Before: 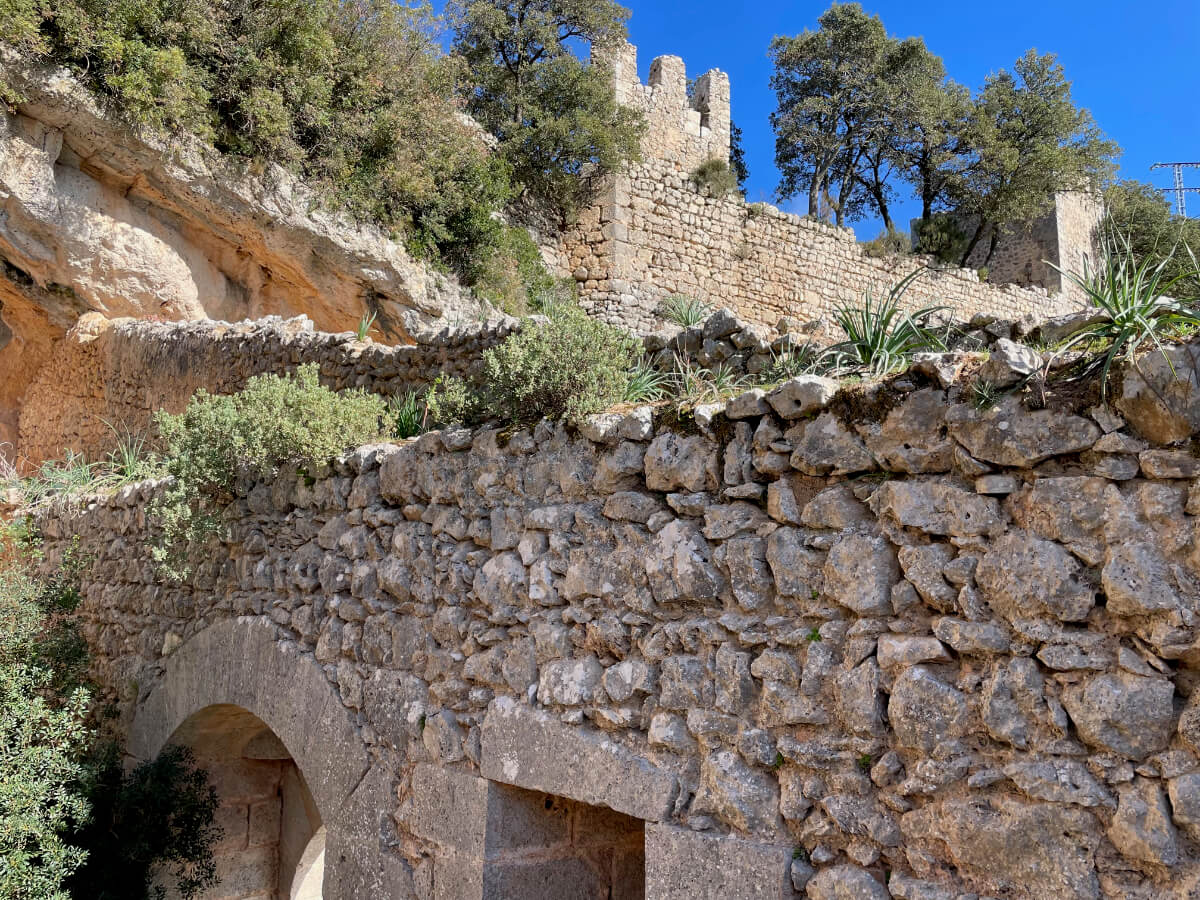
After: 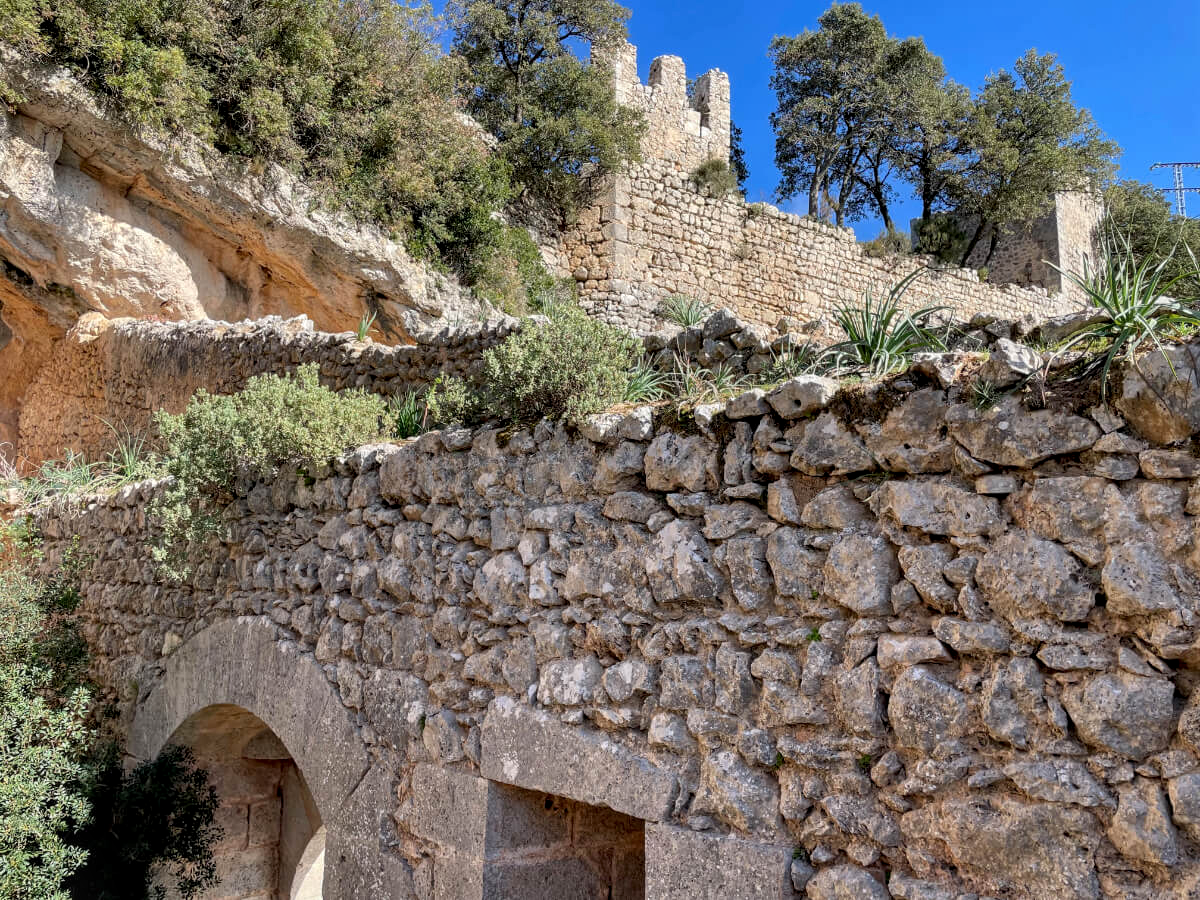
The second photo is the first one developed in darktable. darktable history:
local contrast: on, module defaults
shadows and highlights: shadows 75, highlights -60.85, soften with gaussian
